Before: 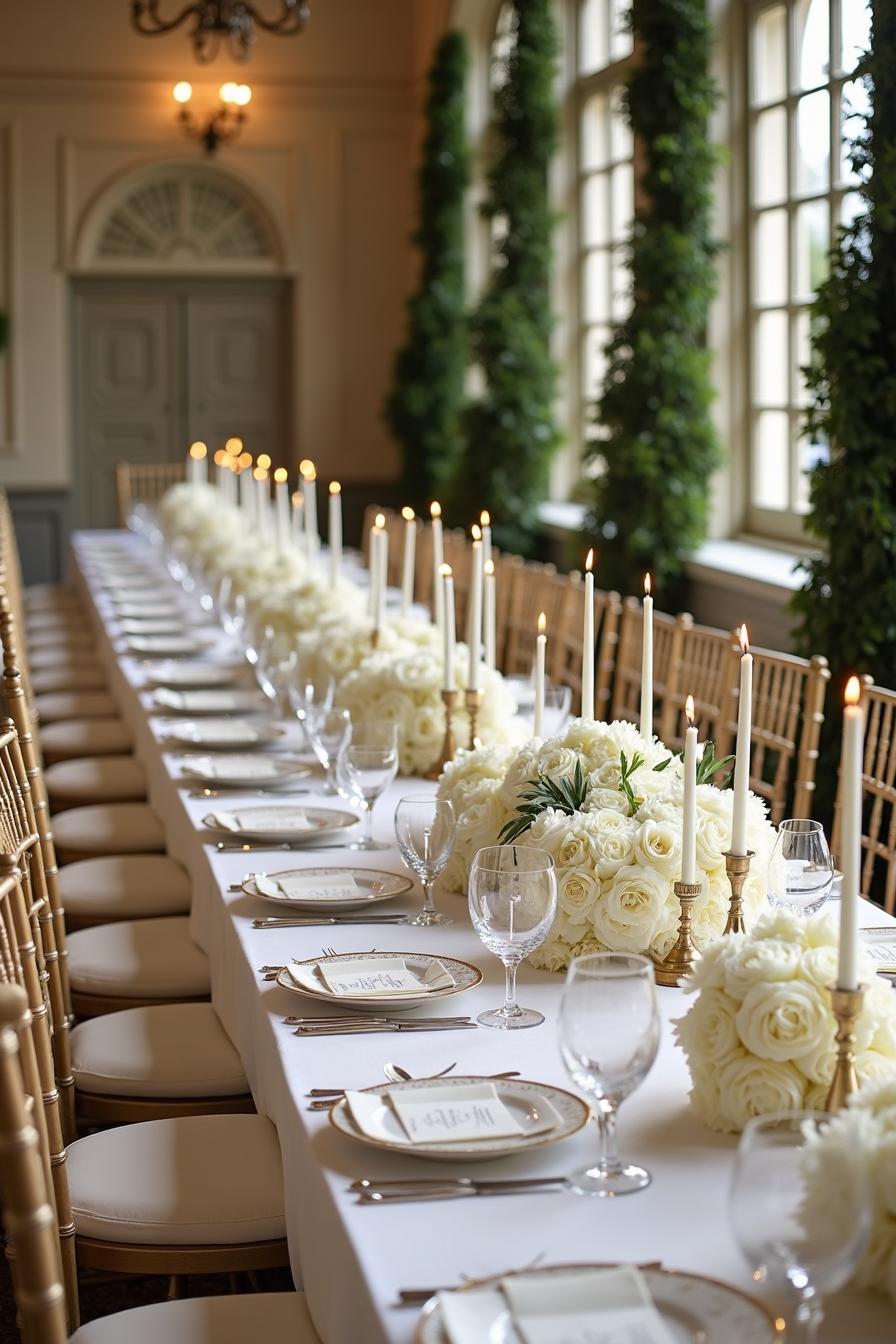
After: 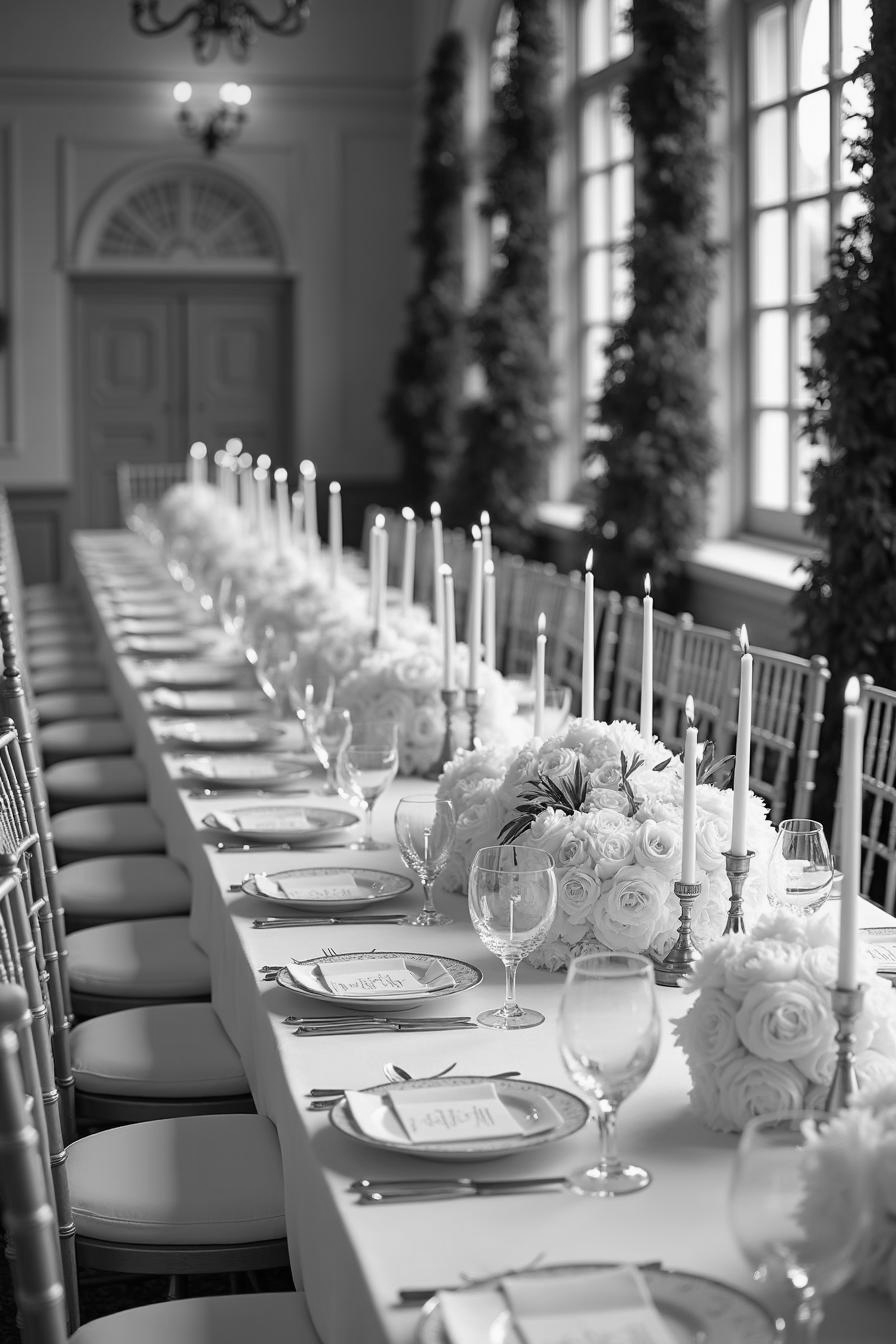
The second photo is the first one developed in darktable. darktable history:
monochrome: size 1
exposure: exposure -0.041 EV, compensate highlight preservation false
